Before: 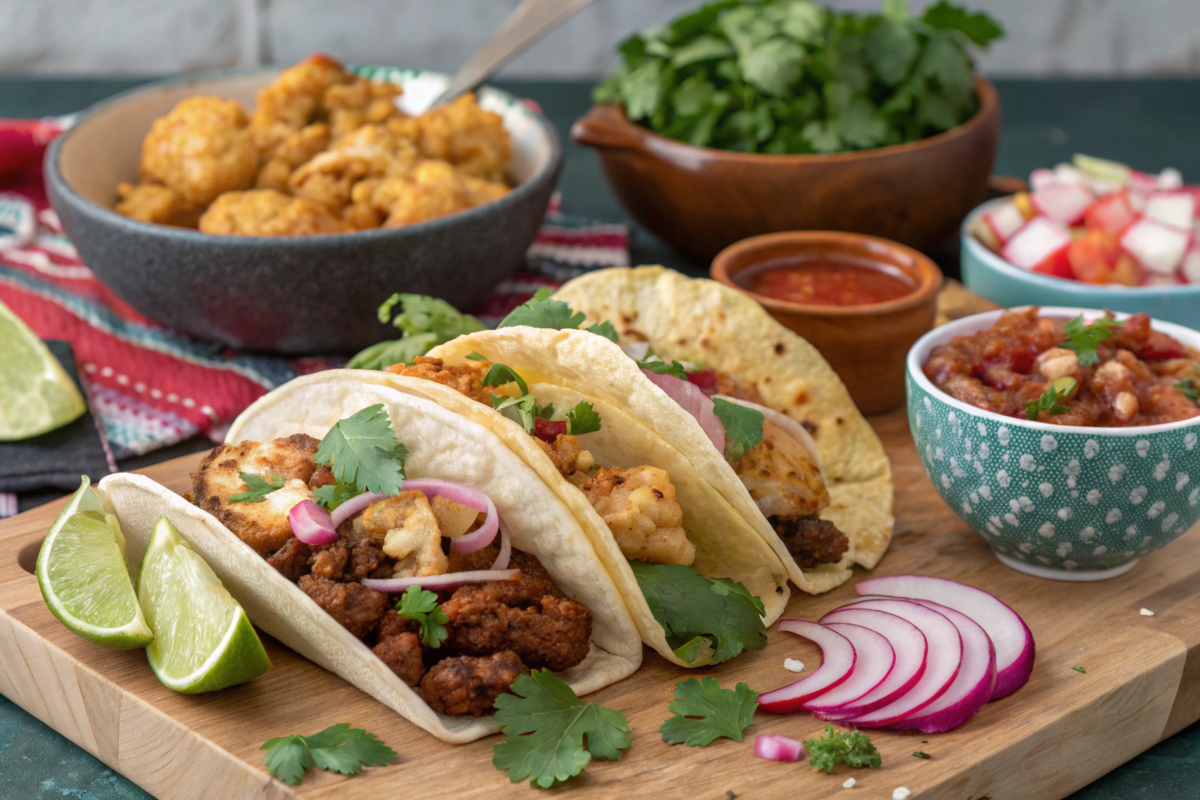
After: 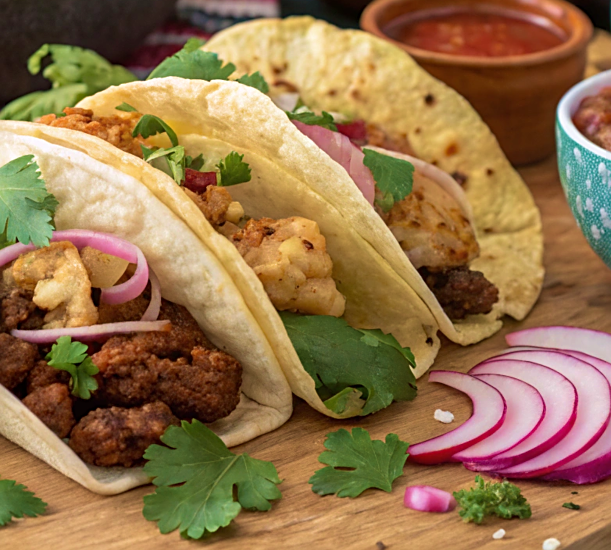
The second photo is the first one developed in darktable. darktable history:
sharpen: on, module defaults
crop and rotate: left 29.237%, top 31.152%, right 19.807%
velvia: strength 45%
